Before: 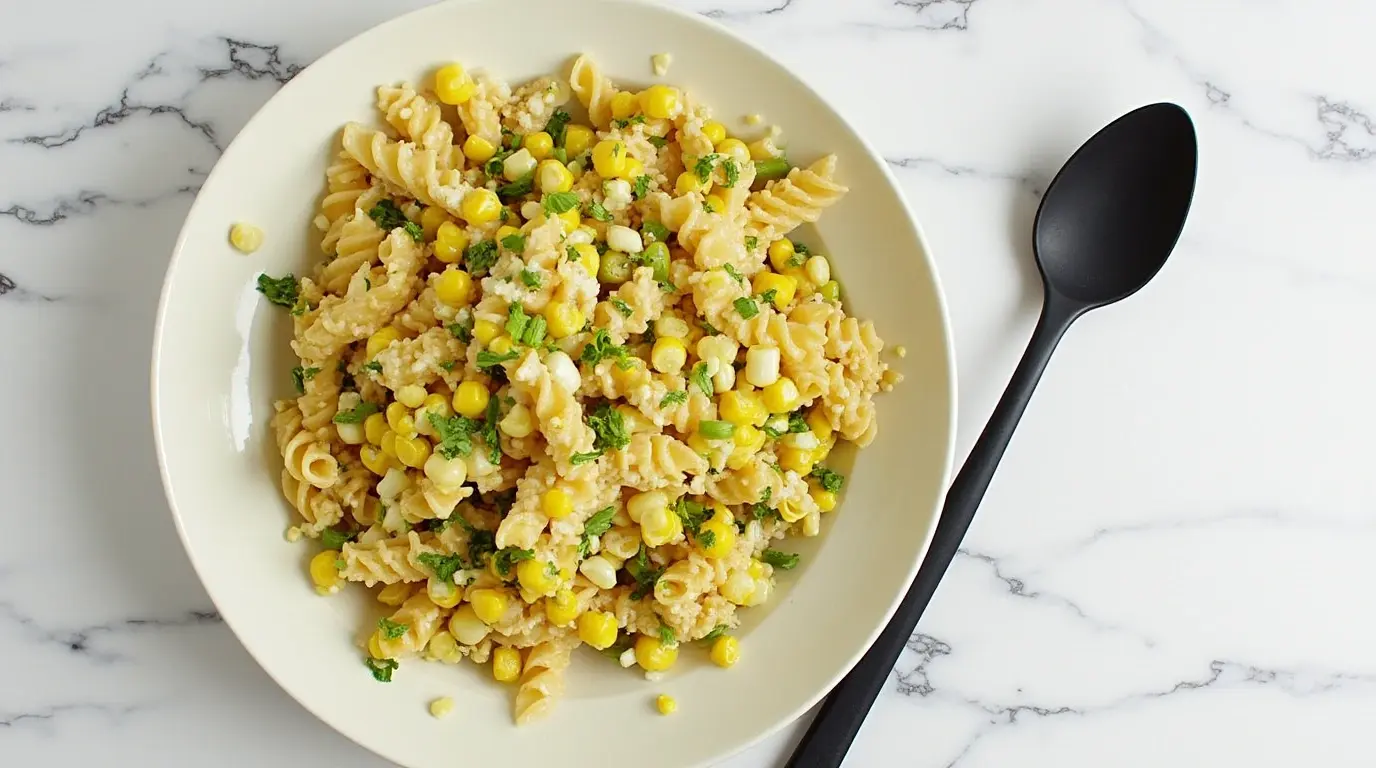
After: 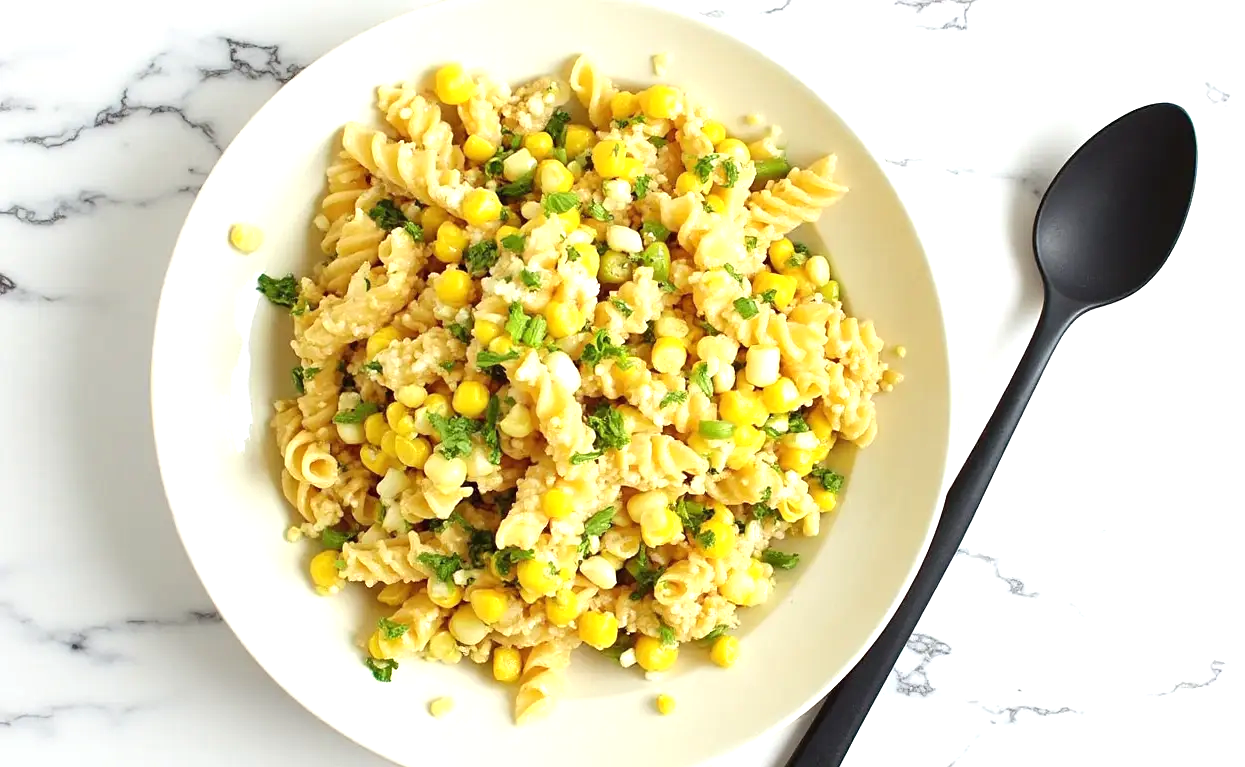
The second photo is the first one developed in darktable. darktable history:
crop: right 9.509%, bottom 0.031%
exposure: black level correction 0, exposure 0.7 EV, compensate exposure bias true, compensate highlight preservation false
